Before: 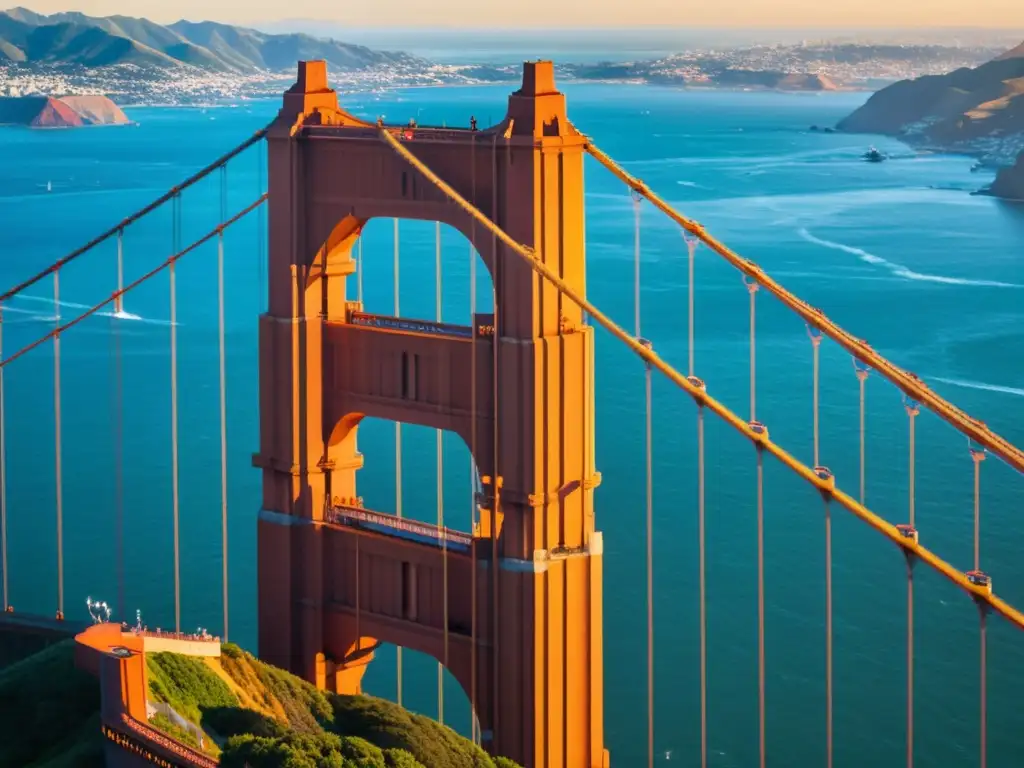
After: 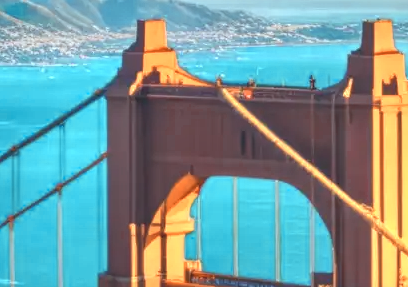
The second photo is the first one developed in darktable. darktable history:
color zones: curves: ch0 [(0.018, 0.548) (0.197, 0.654) (0.425, 0.447) (0.605, 0.658) (0.732, 0.579)]; ch1 [(0.105, 0.531) (0.224, 0.531) (0.386, 0.39) (0.618, 0.456) (0.732, 0.456) (0.956, 0.421)]; ch2 [(0.039, 0.583) (0.215, 0.465) (0.399, 0.544) (0.465, 0.548) (0.614, 0.447) (0.724, 0.43) (0.882, 0.623) (0.956, 0.632)]
color calibration: illuminant as shot in camera, x 0.359, y 0.361, temperature 4559.02 K, saturation algorithm version 1 (2020)
crop: left 15.762%, top 5.462%, right 44.358%, bottom 57.057%
local contrast: highlights 71%, shadows 15%, midtone range 0.196
